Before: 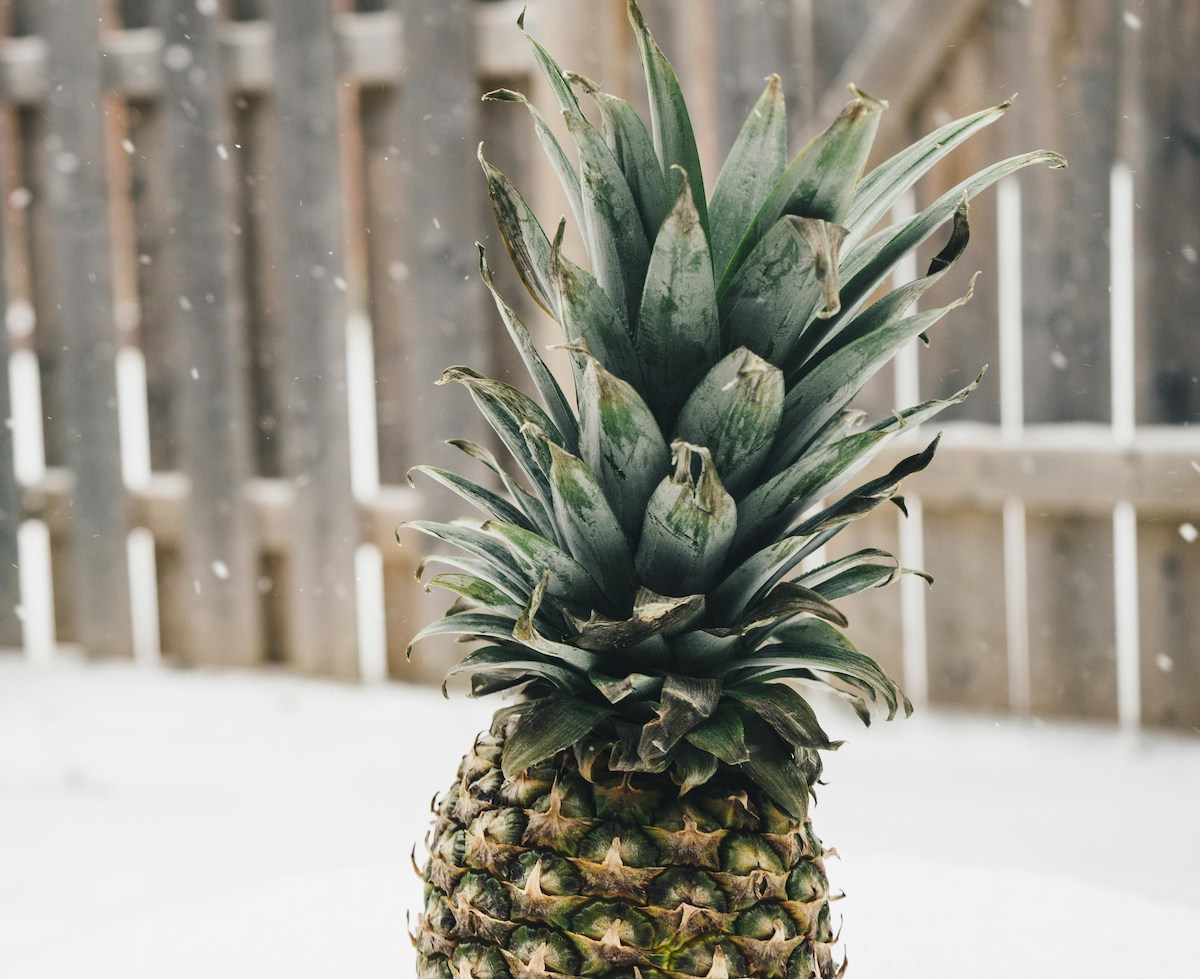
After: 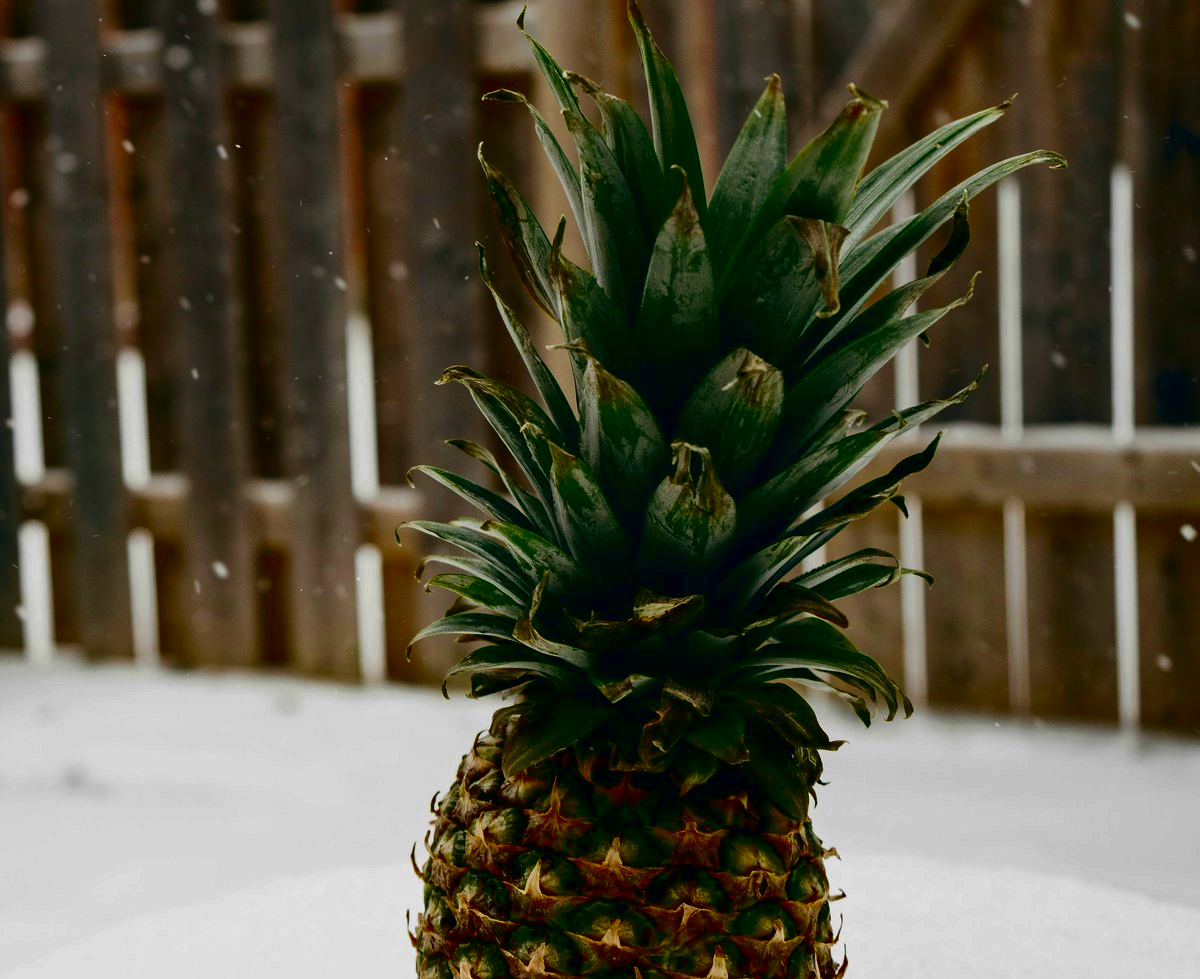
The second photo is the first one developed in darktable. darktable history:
velvia: on, module defaults
contrast brightness saturation: brightness -0.999, saturation 0.983
